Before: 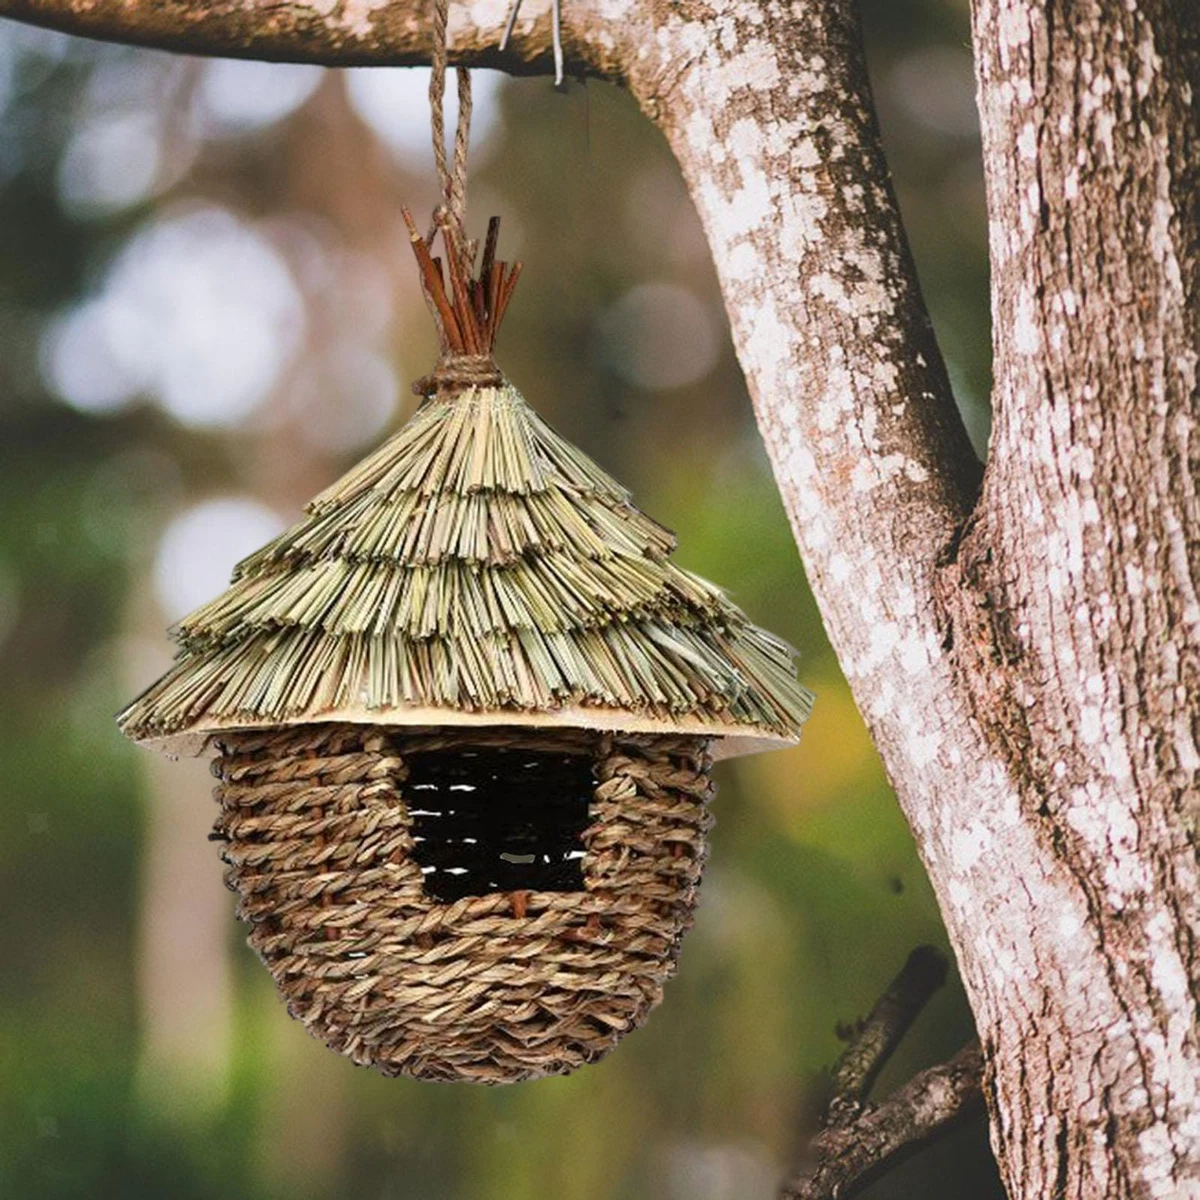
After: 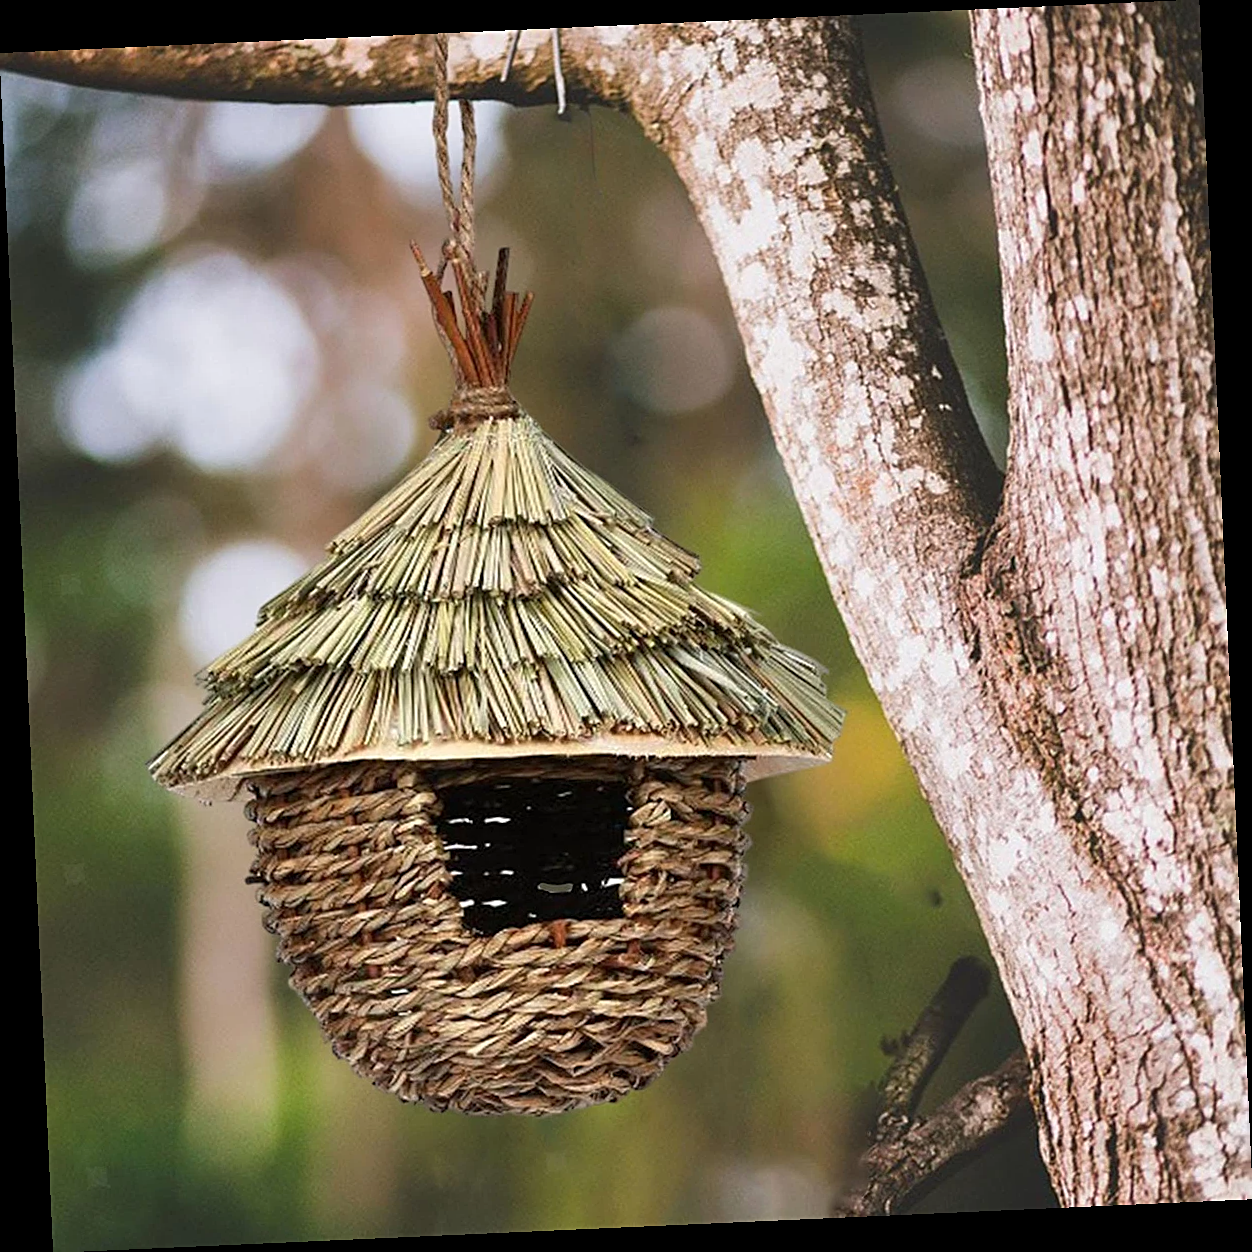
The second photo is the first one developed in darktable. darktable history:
rotate and perspective: rotation -2.56°, automatic cropping off
sharpen: on, module defaults
